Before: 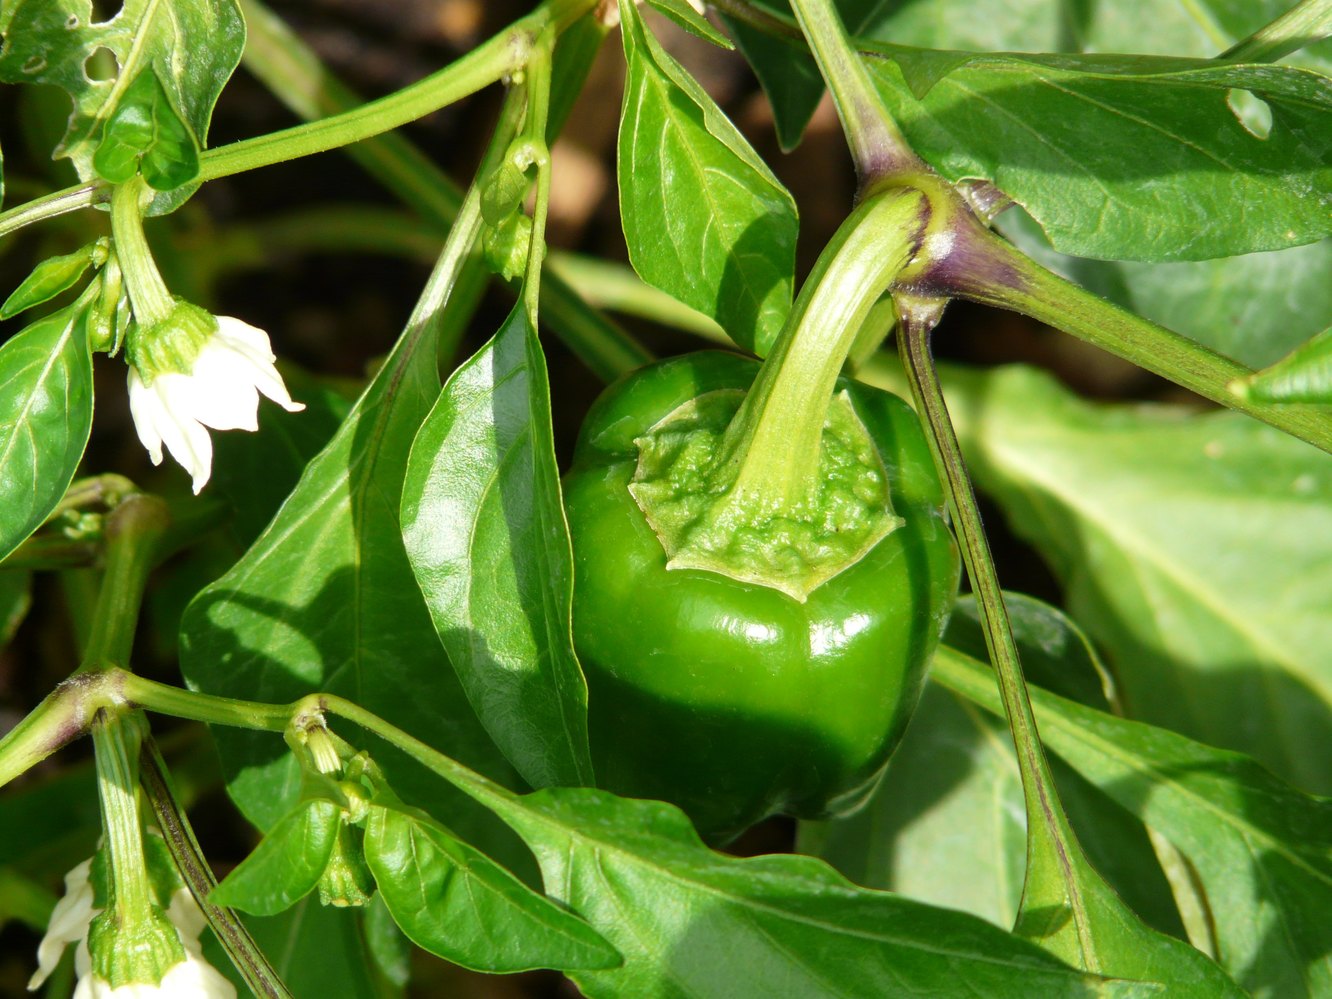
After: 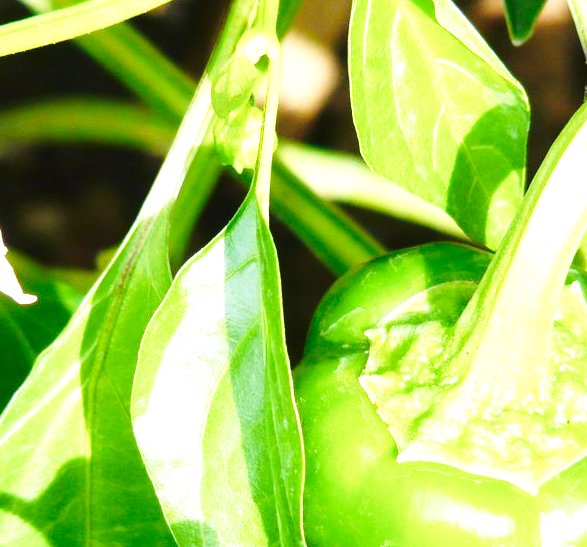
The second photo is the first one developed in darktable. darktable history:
exposure: black level correction 0, exposure 1.35 EV, compensate exposure bias true, compensate highlight preservation false
base curve: curves: ch0 [(0, 0) (0.028, 0.03) (0.121, 0.232) (0.46, 0.748) (0.859, 0.968) (1, 1)], preserve colors none
crop: left 20.248%, top 10.86%, right 35.675%, bottom 34.321%
white balance: red 0.924, blue 1.095
